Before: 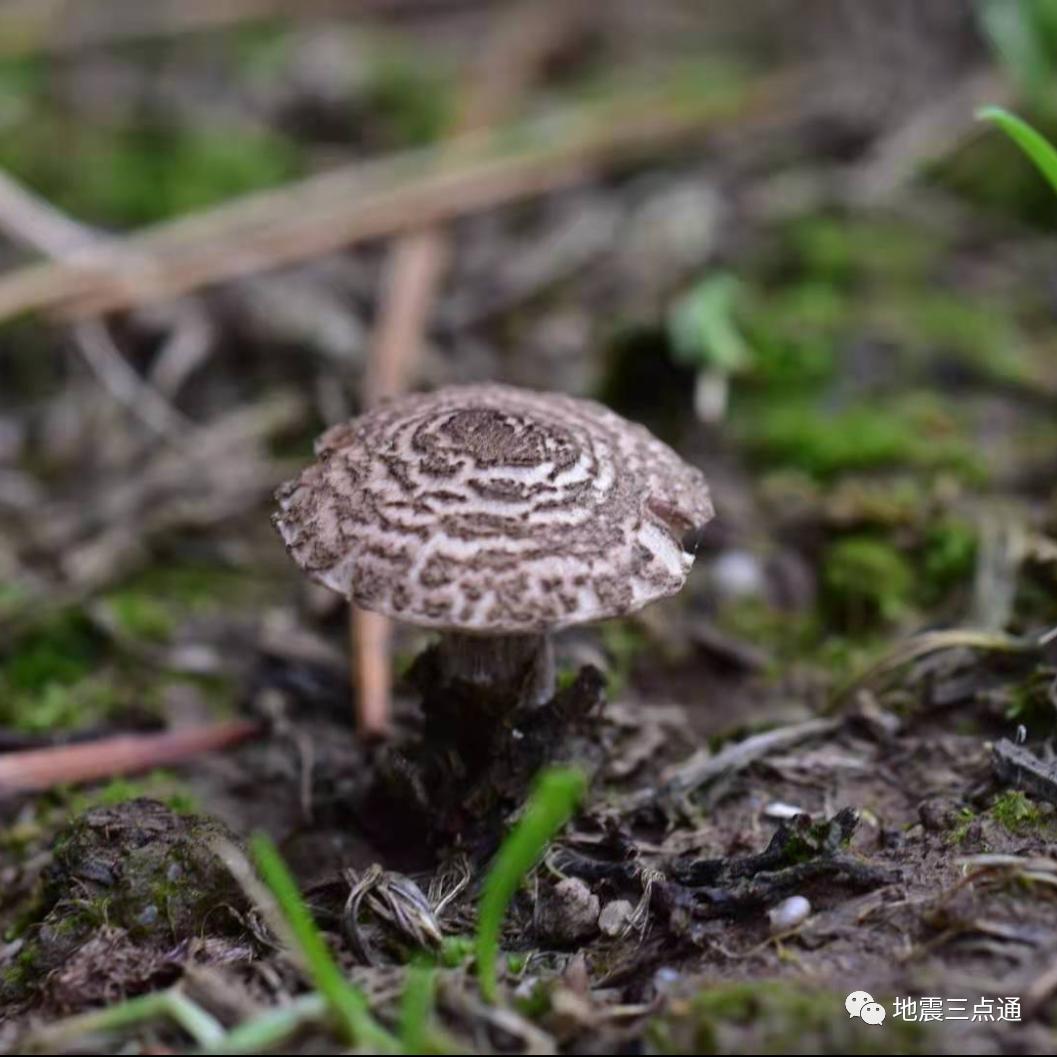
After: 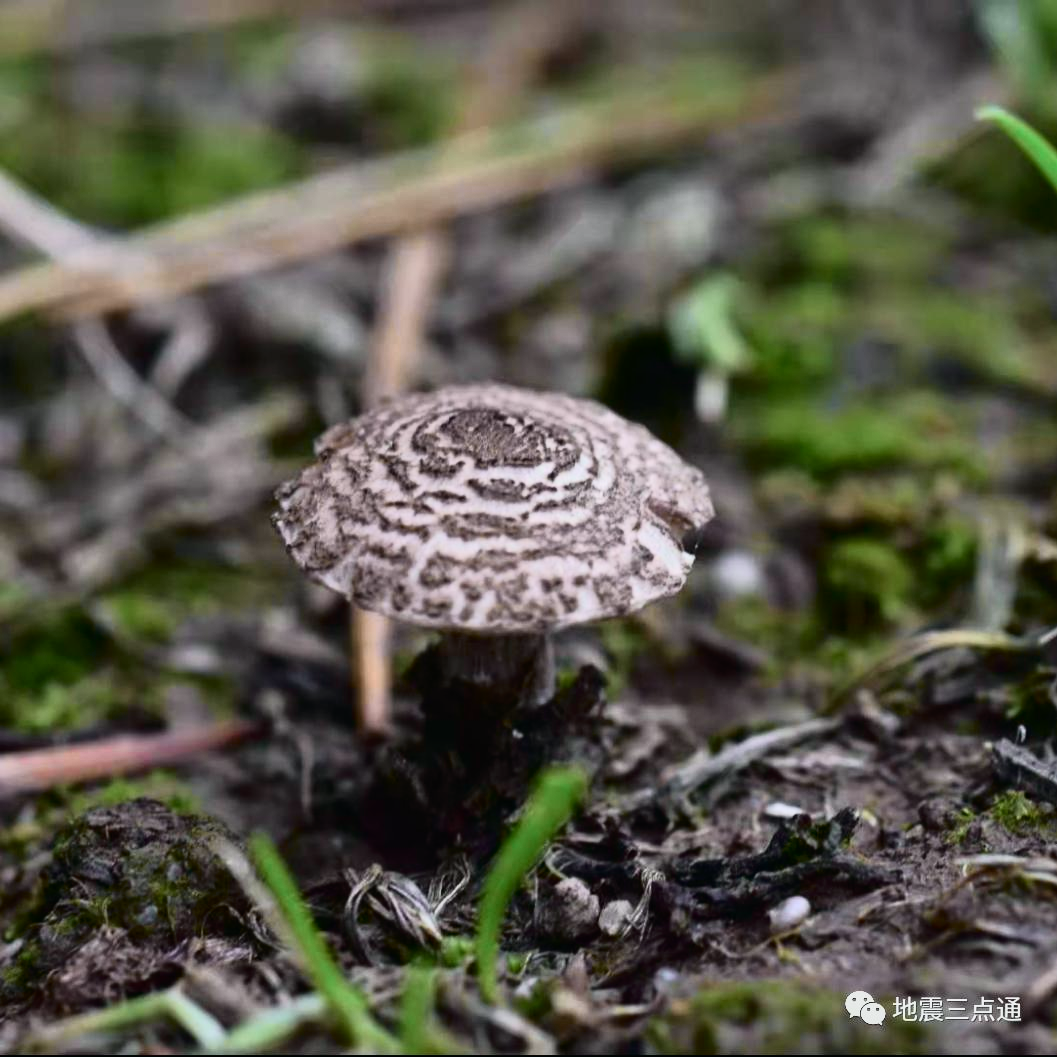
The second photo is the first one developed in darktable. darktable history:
tone curve: curves: ch0 [(0, 0.008) (0.081, 0.044) (0.177, 0.123) (0.283, 0.253) (0.427, 0.441) (0.495, 0.524) (0.661, 0.756) (0.796, 0.859) (1, 0.951)]; ch1 [(0, 0) (0.161, 0.092) (0.35, 0.33) (0.392, 0.392) (0.427, 0.426) (0.479, 0.472) (0.505, 0.5) (0.521, 0.519) (0.567, 0.556) (0.583, 0.588) (0.625, 0.627) (0.678, 0.733) (1, 1)]; ch2 [(0, 0) (0.346, 0.362) (0.404, 0.427) (0.502, 0.499) (0.523, 0.522) (0.544, 0.561) (0.58, 0.59) (0.629, 0.642) (0.717, 0.678) (1, 1)], color space Lab, independent channels, preserve colors none
